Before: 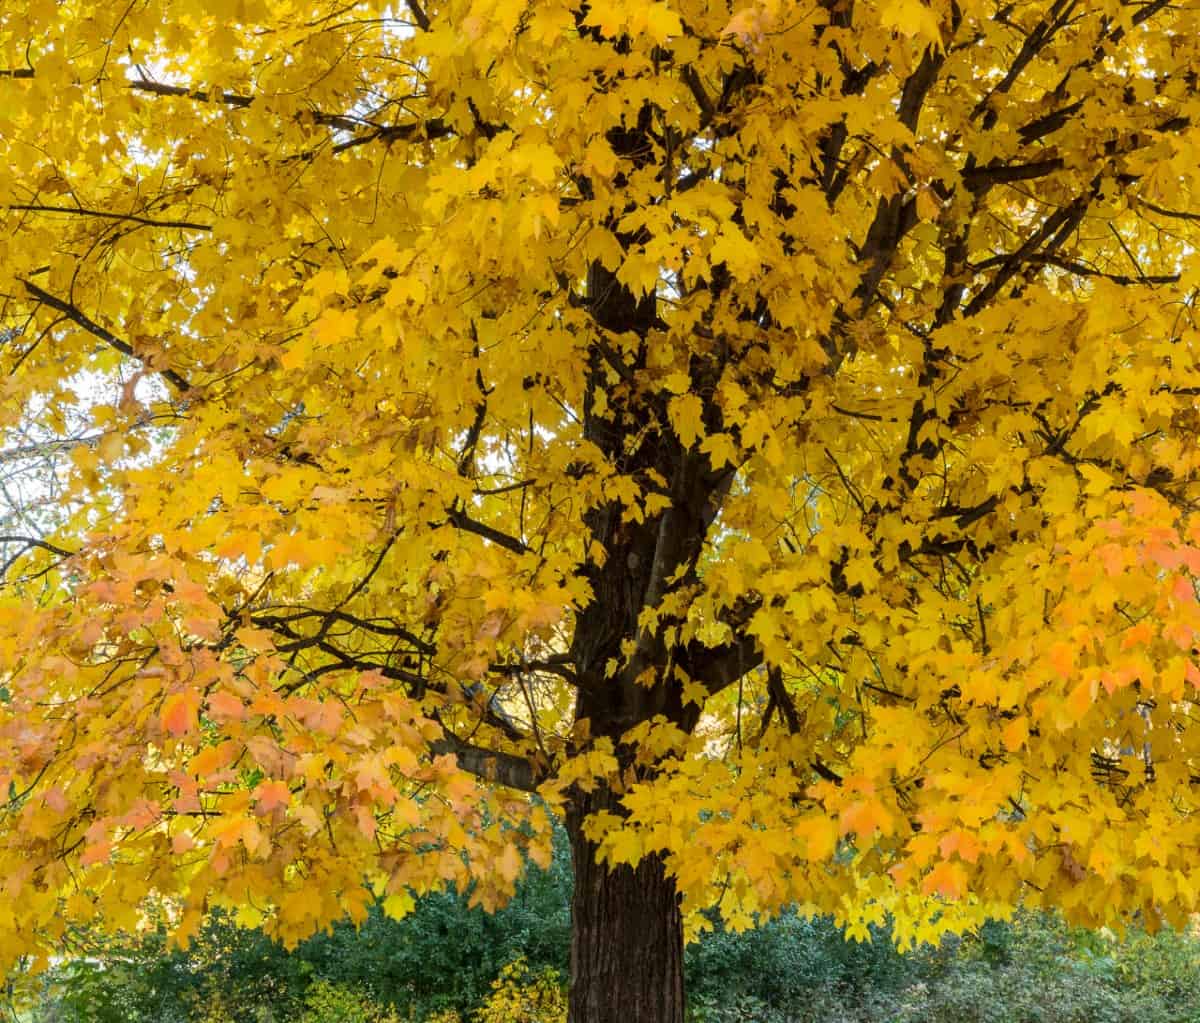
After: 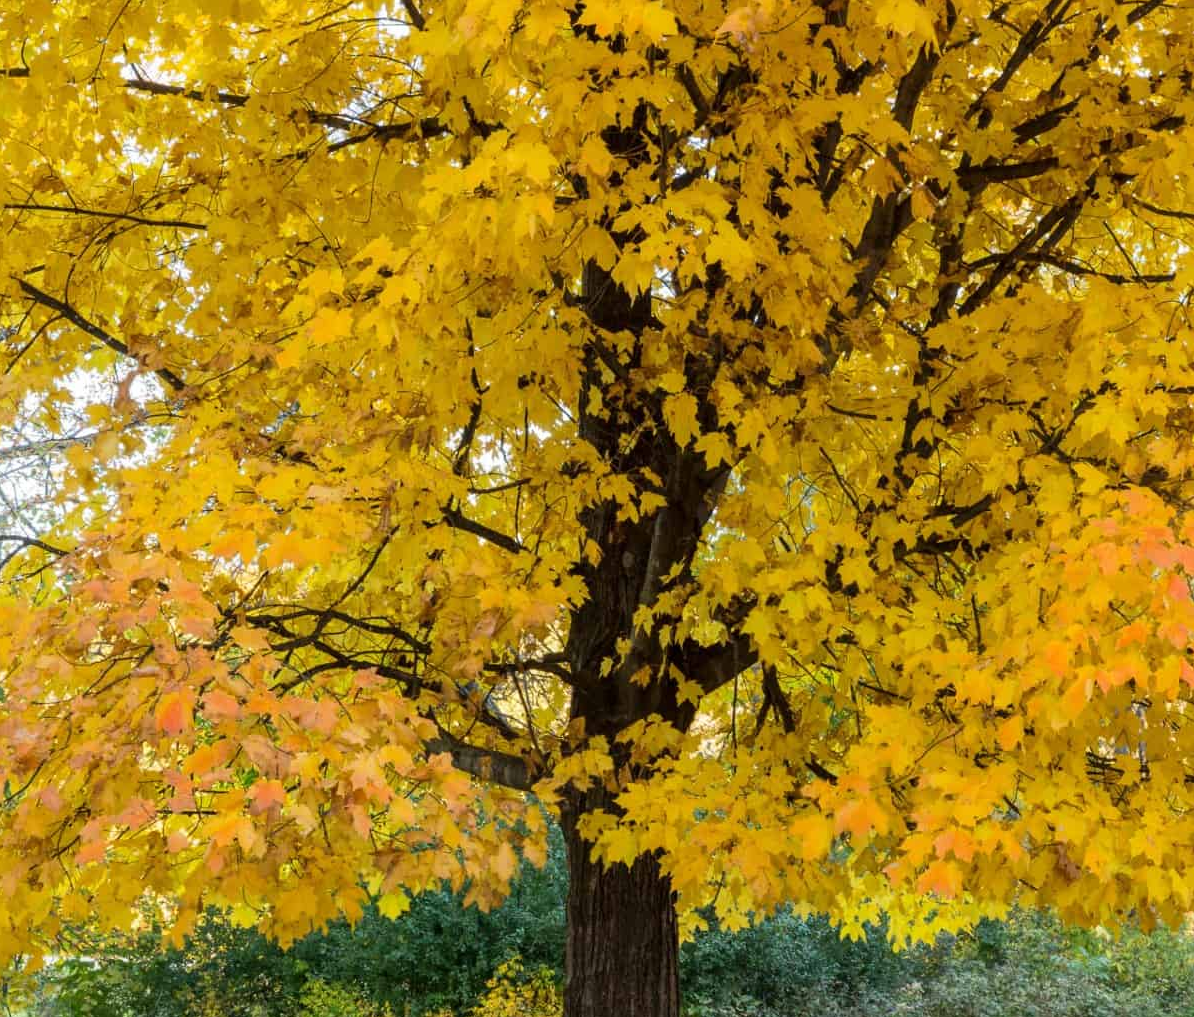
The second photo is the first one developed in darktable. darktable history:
crop and rotate: left 0.489%, top 0.144%, bottom 0.351%
